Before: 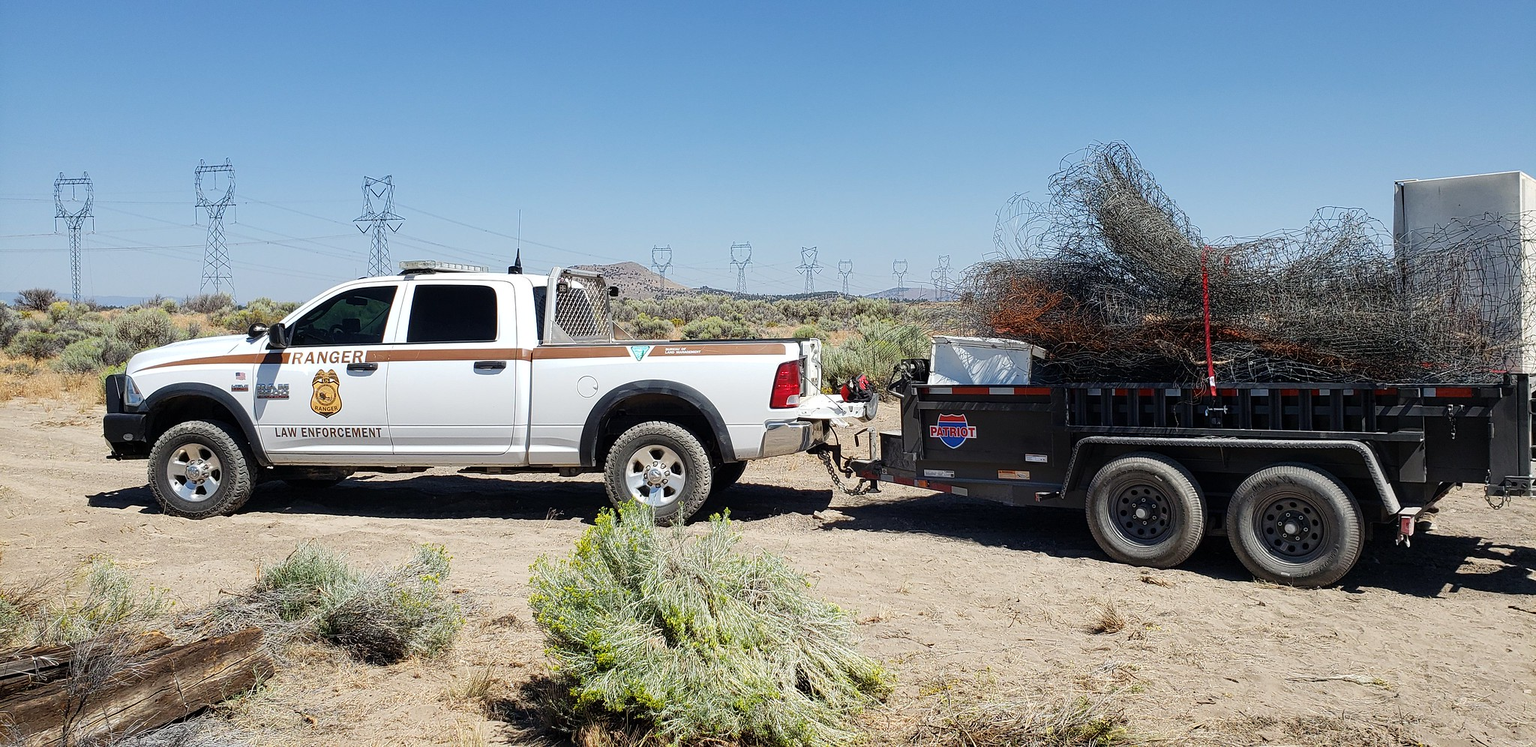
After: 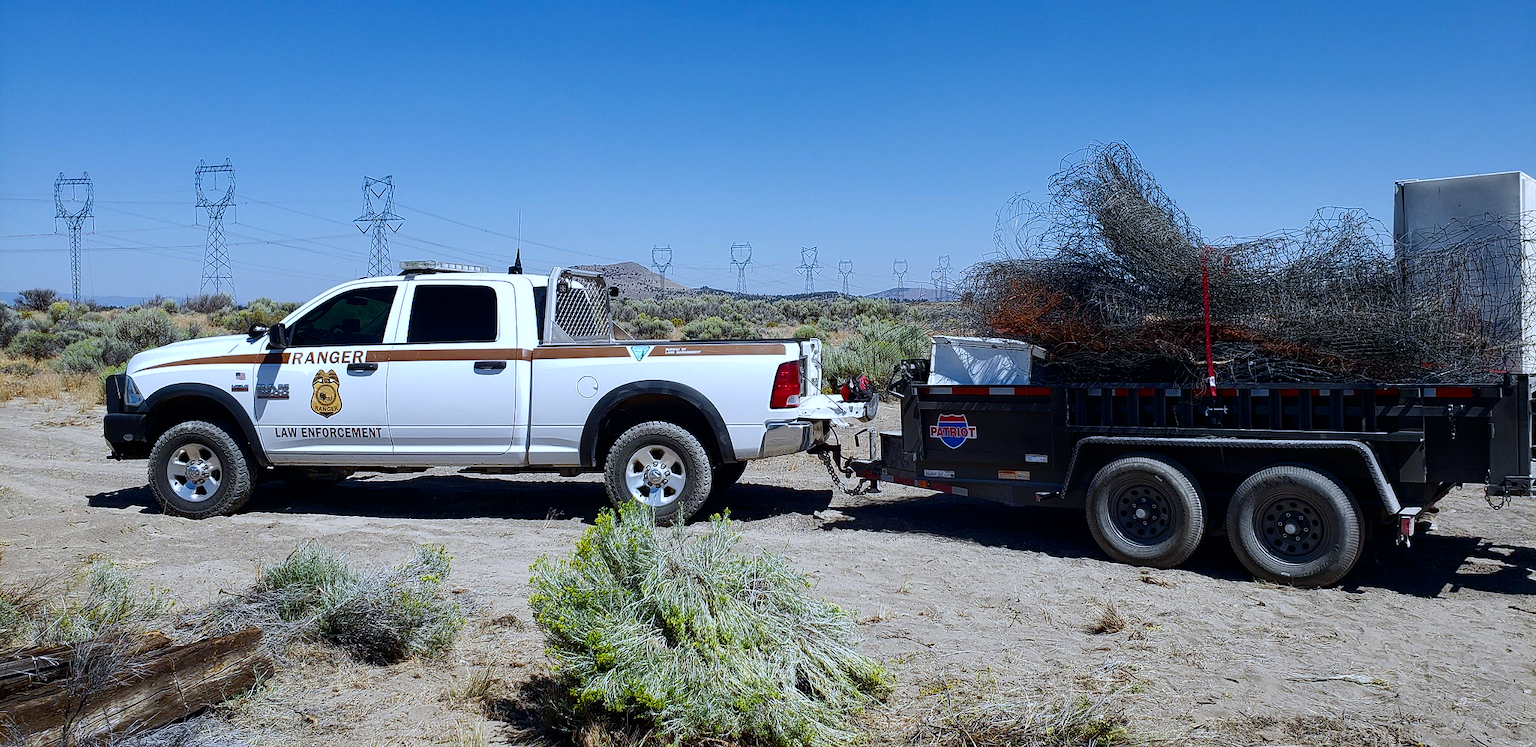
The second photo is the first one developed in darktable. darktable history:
contrast brightness saturation: brightness -0.2, saturation 0.08
white balance: red 0.926, green 1.003, blue 1.133
